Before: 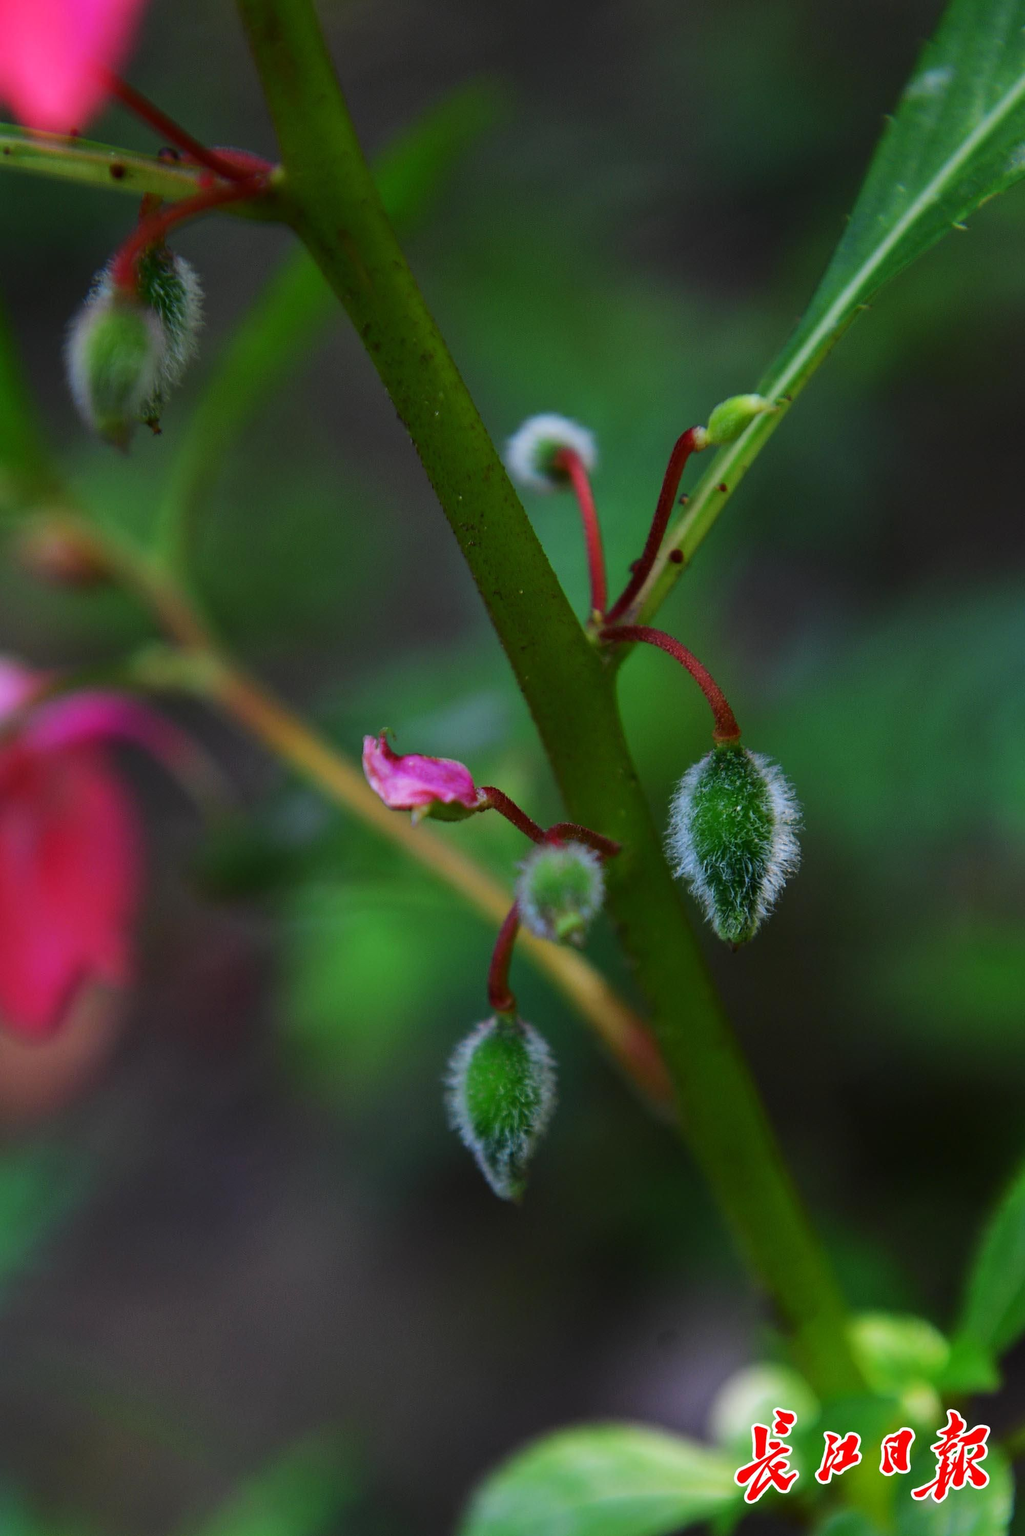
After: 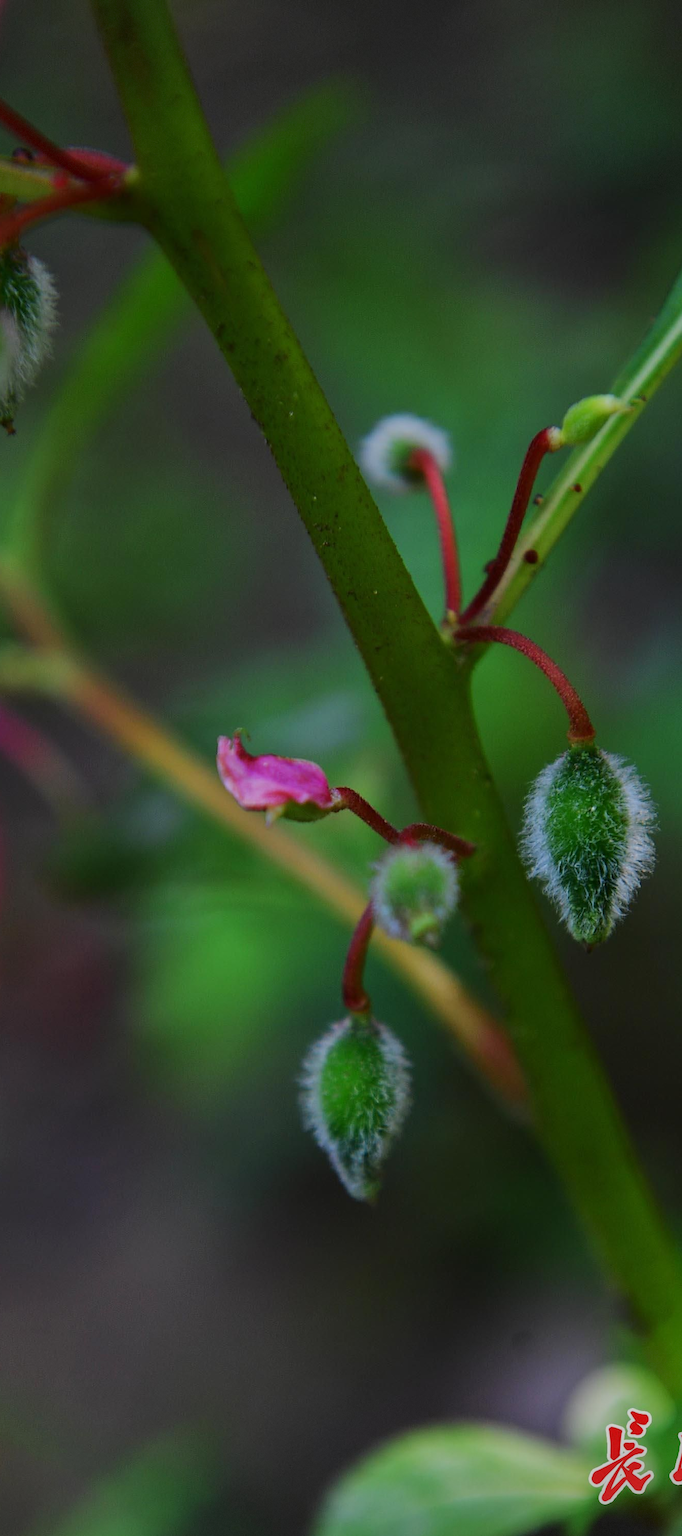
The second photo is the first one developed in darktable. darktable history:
crop and rotate: left 14.289%, right 19.189%
vignetting: fall-off start 99.87%, fall-off radius 70.8%, width/height ratio 1.178, dithering 8-bit output
tone equalizer: -8 EV -0.019 EV, -7 EV 0.015 EV, -6 EV -0.005 EV, -5 EV 0.005 EV, -4 EV -0.035 EV, -3 EV -0.232 EV, -2 EV -0.637 EV, -1 EV -0.999 EV, +0 EV -0.983 EV, smoothing diameter 2.17%, edges refinement/feathering 20.51, mask exposure compensation -1.57 EV, filter diffusion 5
